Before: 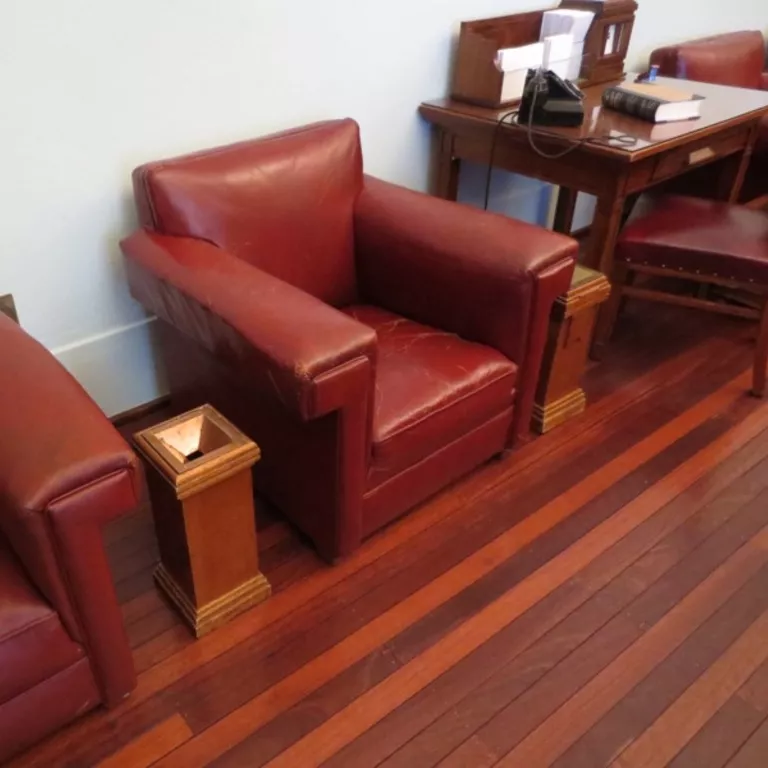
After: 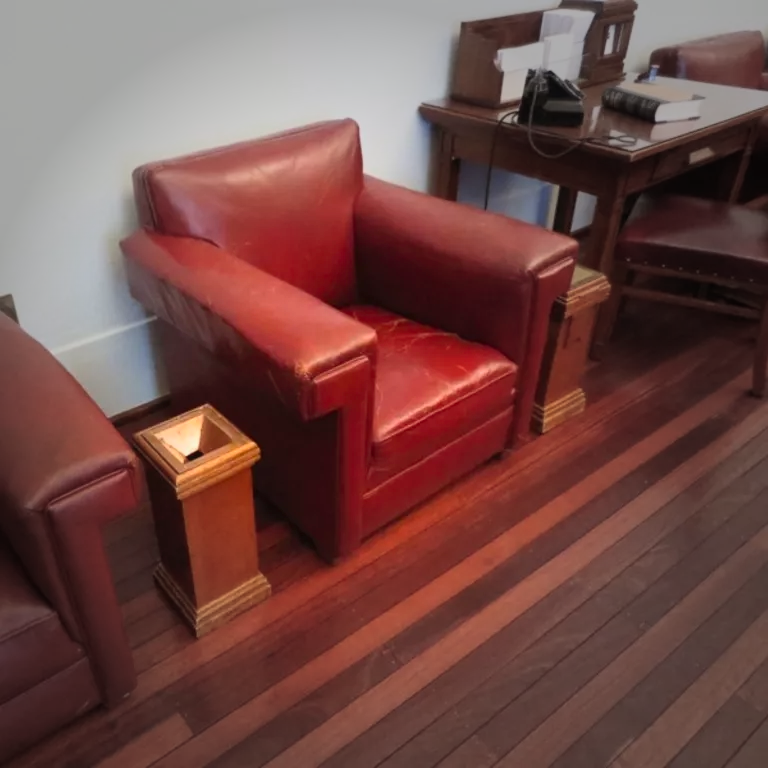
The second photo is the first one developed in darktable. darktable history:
vignetting: fall-off start 33.76%, fall-off radius 64.94%, brightness -0.575, center (-0.12, -0.002), width/height ratio 0.959
contrast brightness saturation: contrast 0.2, brightness 0.16, saturation 0.22
